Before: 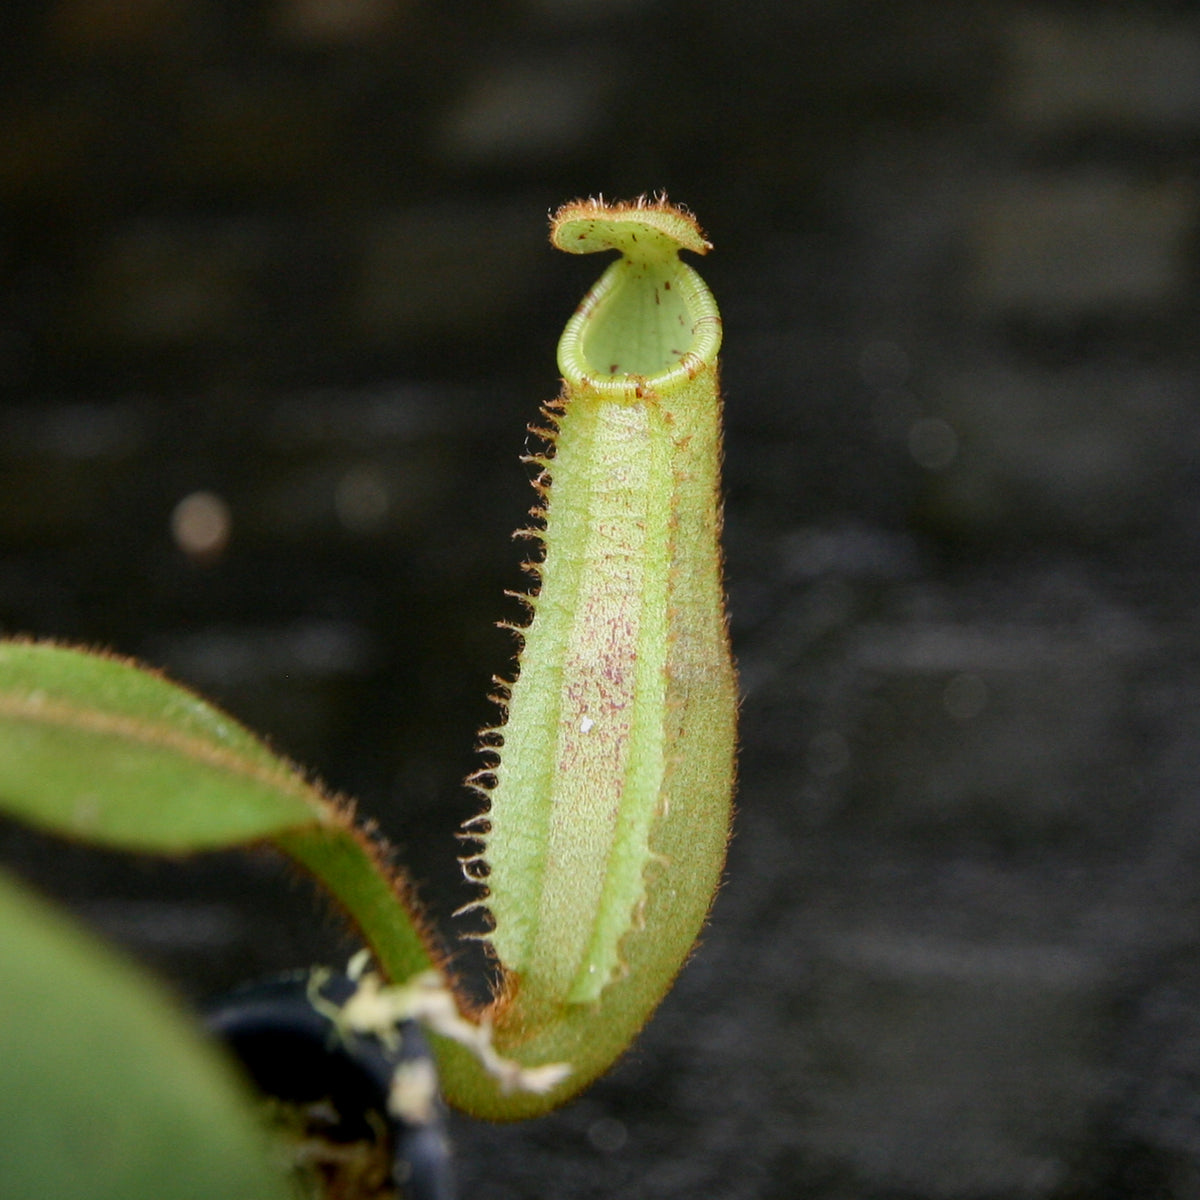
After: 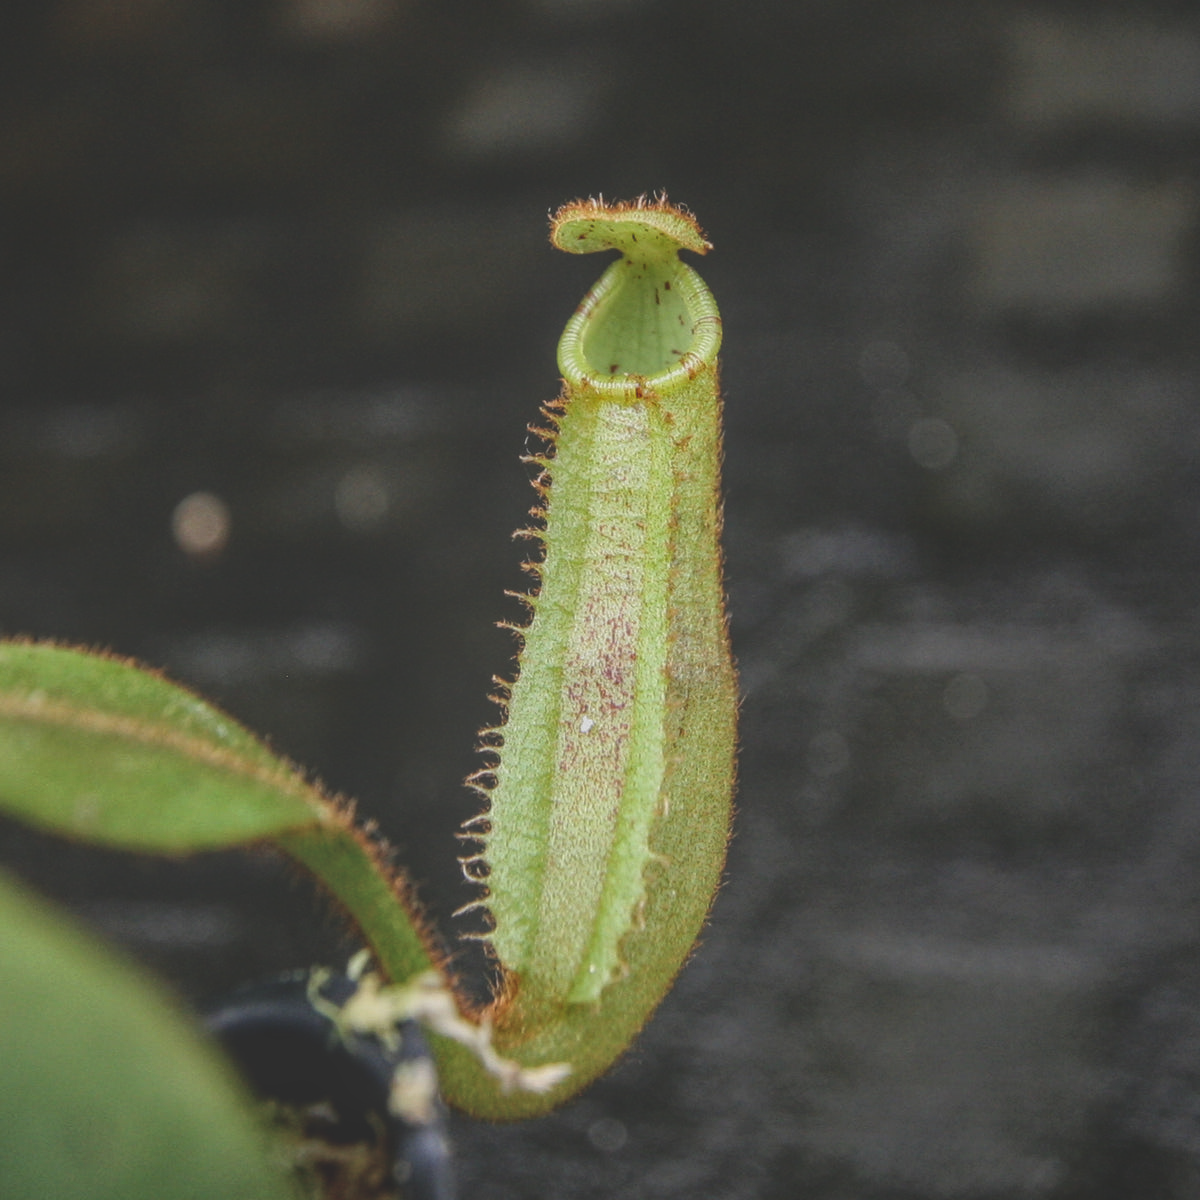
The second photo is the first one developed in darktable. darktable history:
local contrast: highlights 66%, shadows 33%, detail 167%, midtone range 0.2
exposure: black level correction -0.025, exposure -0.118 EV, compensate highlight preservation false
